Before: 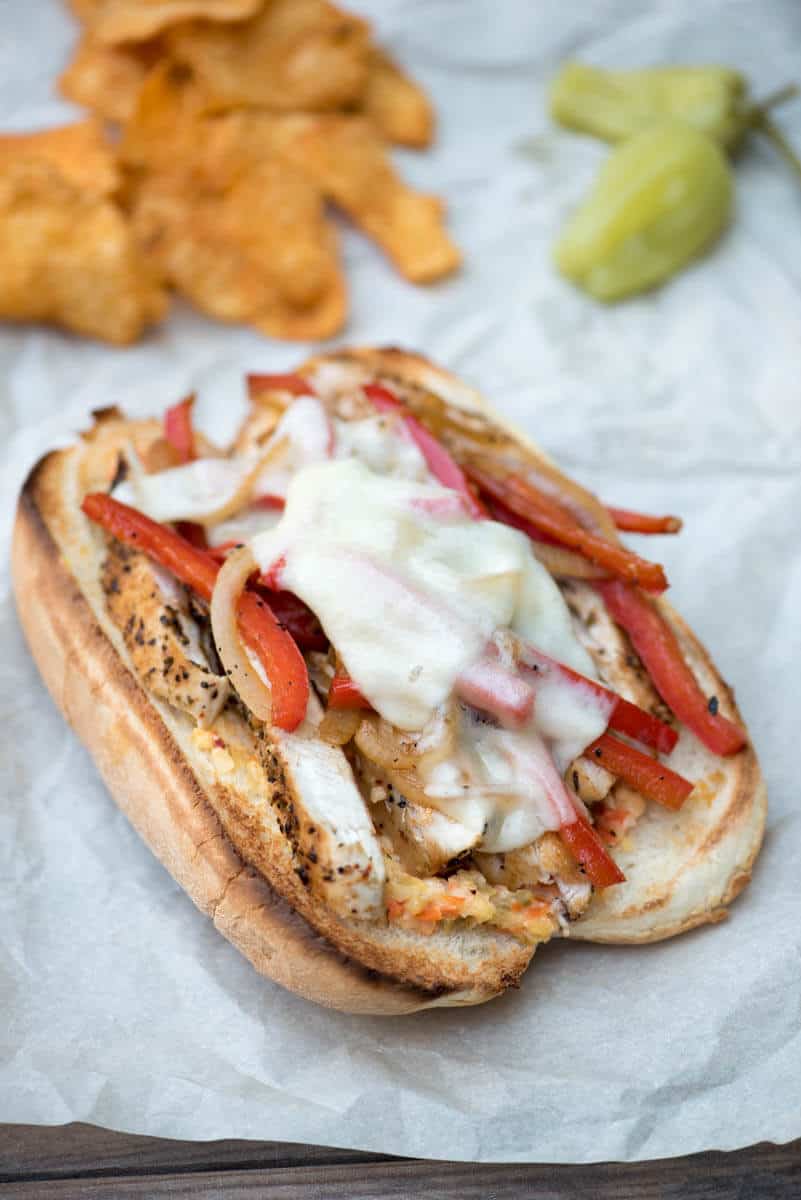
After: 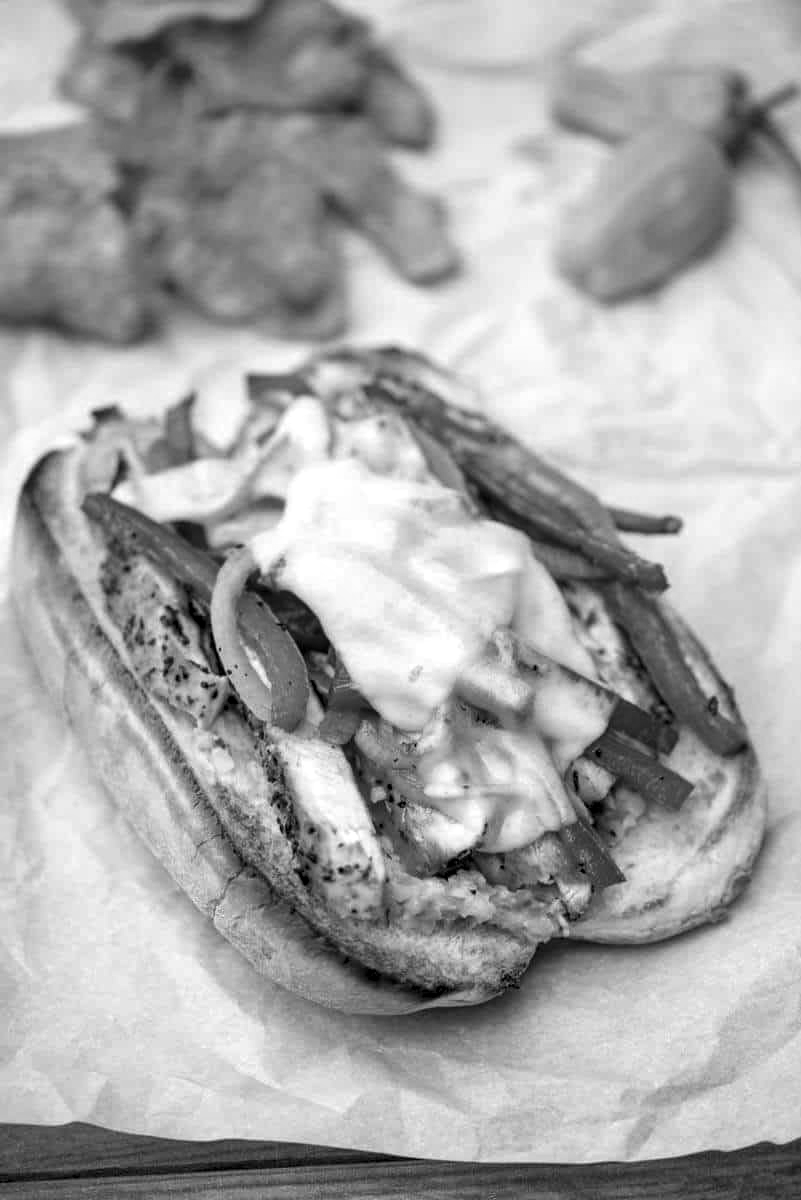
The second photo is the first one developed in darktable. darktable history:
local contrast: detail 130%
color calibration: output gray [0.18, 0.41, 0.41, 0], x 0.381, y 0.391, temperature 4086.85 K
velvia: strength 21.35%
